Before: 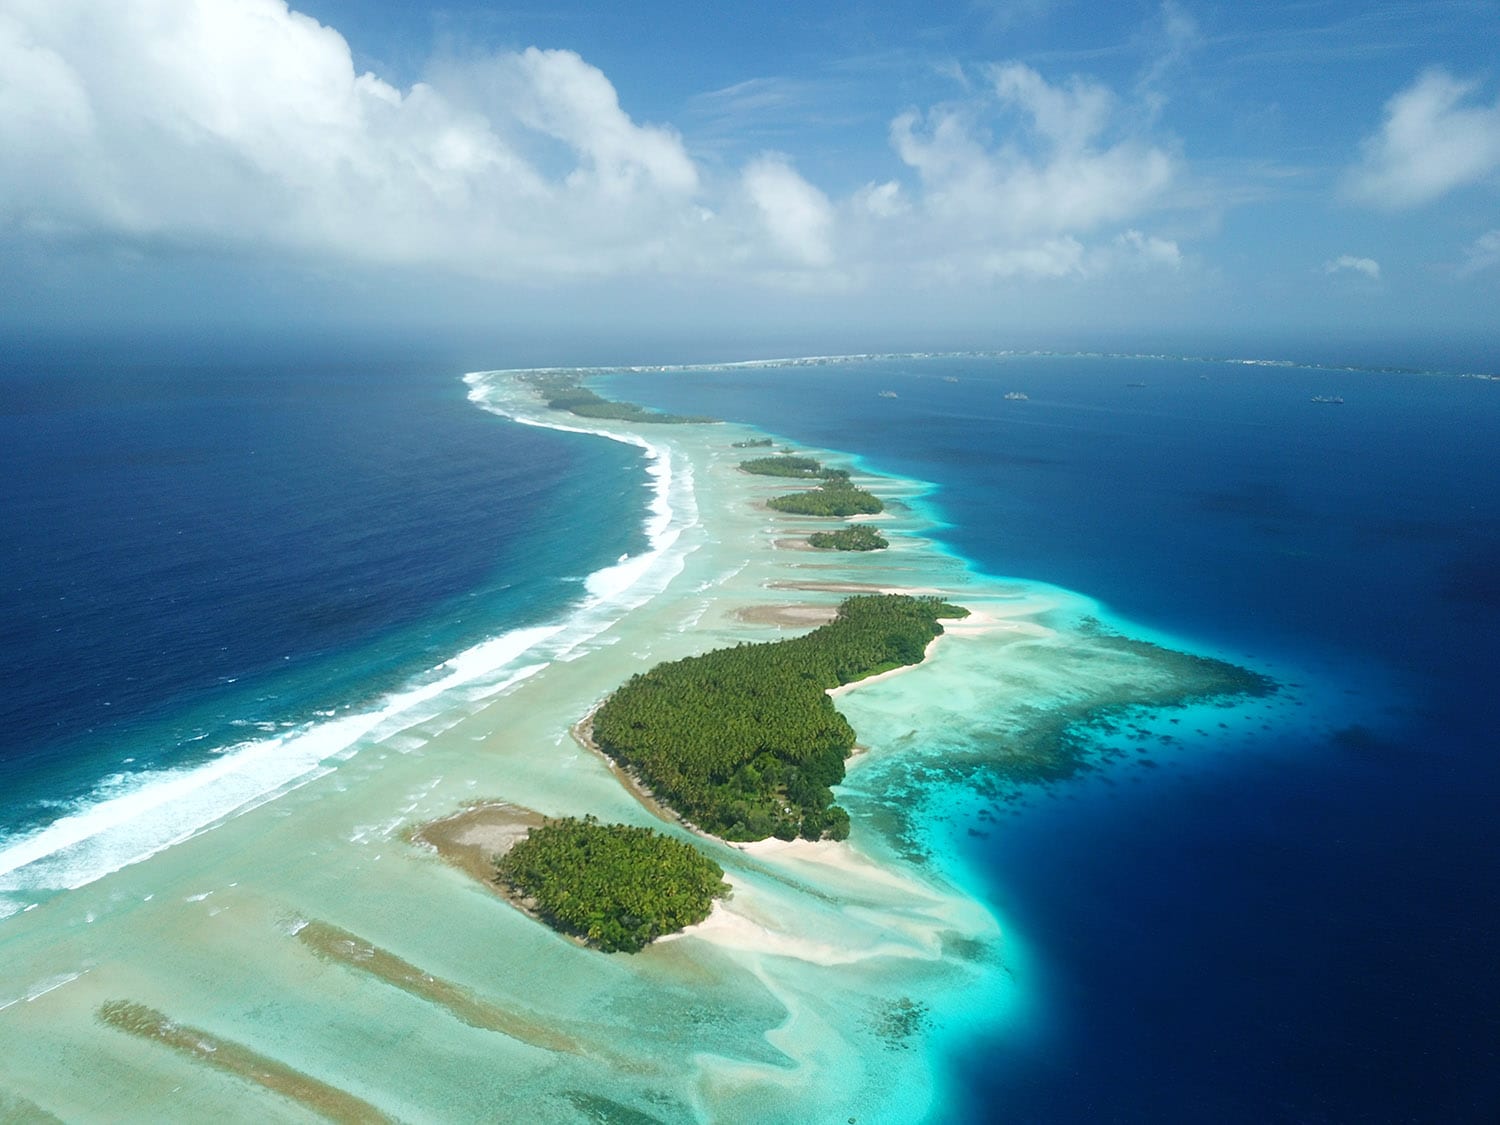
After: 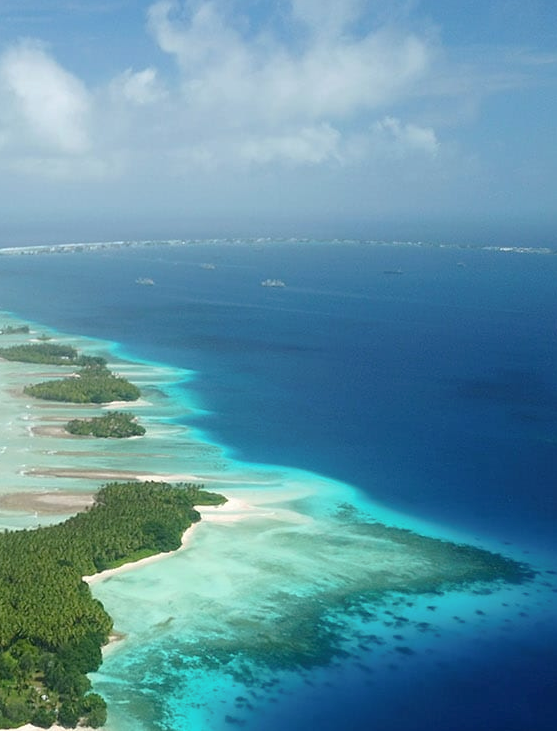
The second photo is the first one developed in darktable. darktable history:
tone curve: curves: ch0 [(0, 0) (0.003, 0.032) (0.011, 0.034) (0.025, 0.039) (0.044, 0.055) (0.069, 0.078) (0.1, 0.111) (0.136, 0.147) (0.177, 0.191) (0.224, 0.238) (0.277, 0.291) (0.335, 0.35) (0.399, 0.41) (0.468, 0.48) (0.543, 0.547) (0.623, 0.621) (0.709, 0.699) (0.801, 0.789) (0.898, 0.884) (1, 1)], preserve colors none
crop and rotate: left 49.572%, top 10.132%, right 13.24%, bottom 24.865%
